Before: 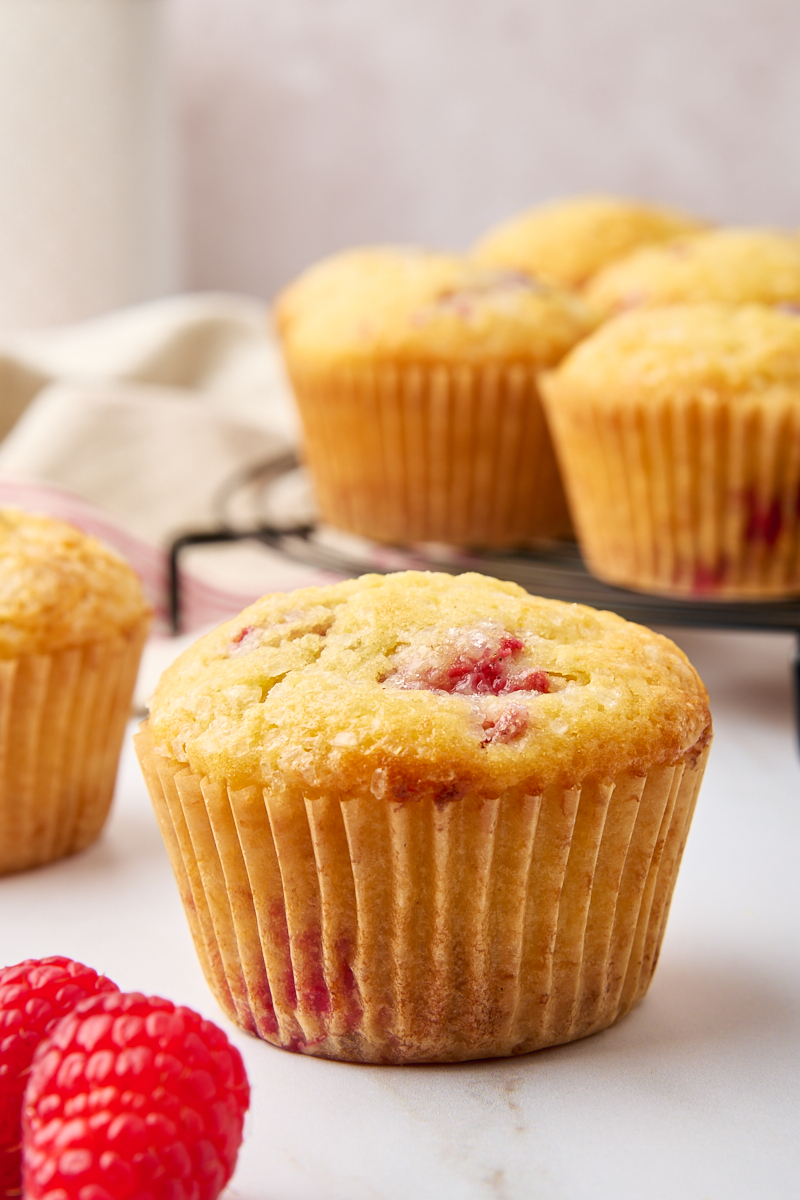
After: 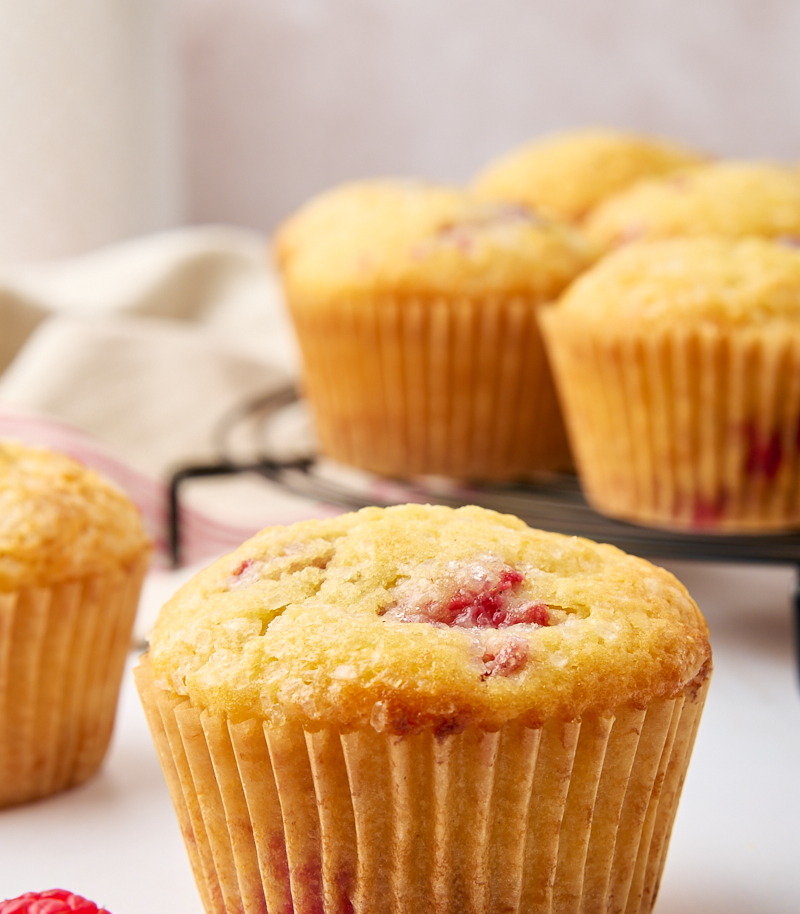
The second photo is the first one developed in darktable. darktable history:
crop: top 5.606%, bottom 18.184%
